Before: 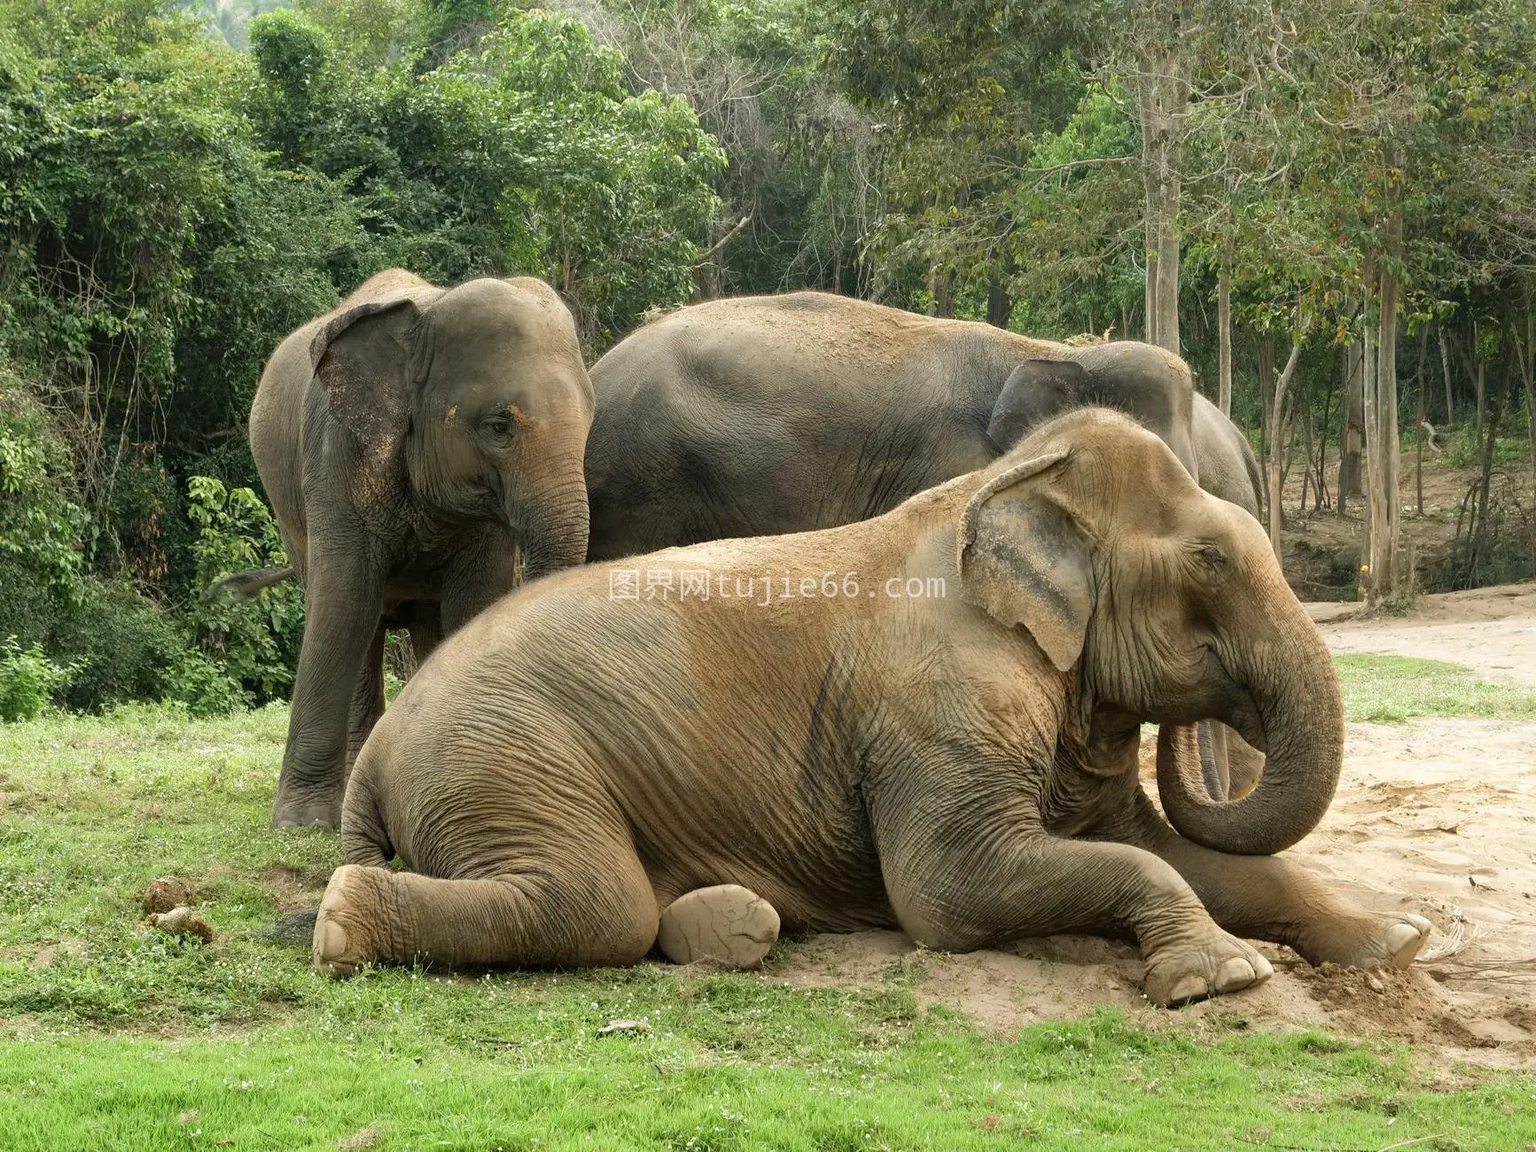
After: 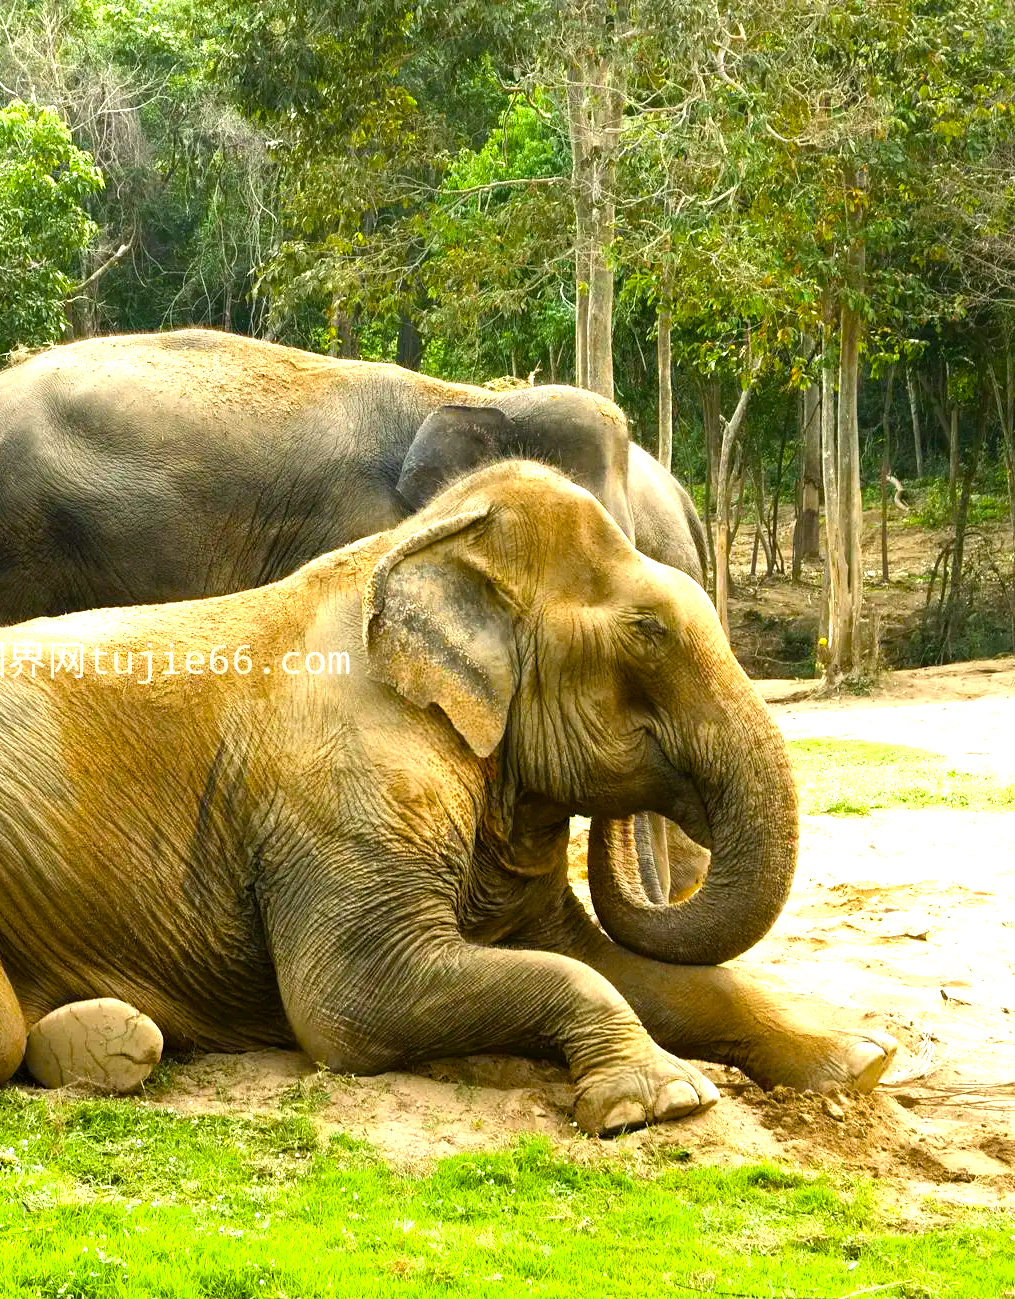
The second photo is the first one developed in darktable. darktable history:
color balance rgb: linear chroma grading › global chroma 9%, perceptual saturation grading › global saturation 36%, perceptual saturation grading › shadows 35%, perceptual brilliance grading › global brilliance 15%, perceptual brilliance grading › shadows -35%, global vibrance 15%
crop: left 41.402%
exposure: black level correction 0, exposure 0.5 EV, compensate highlight preservation false
